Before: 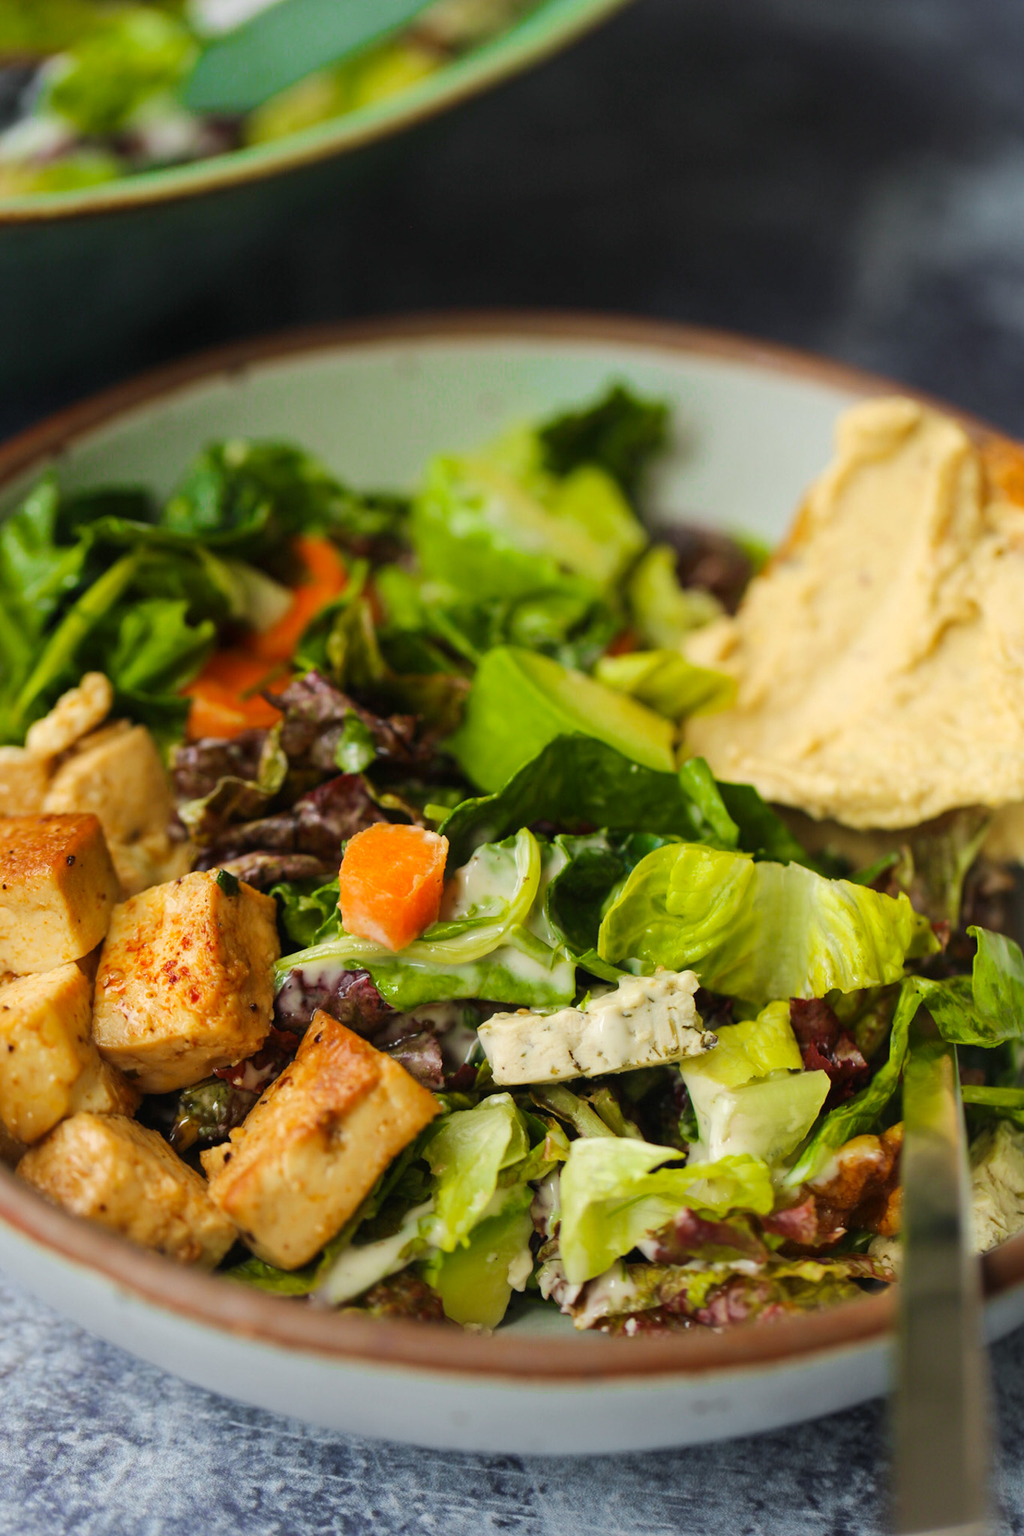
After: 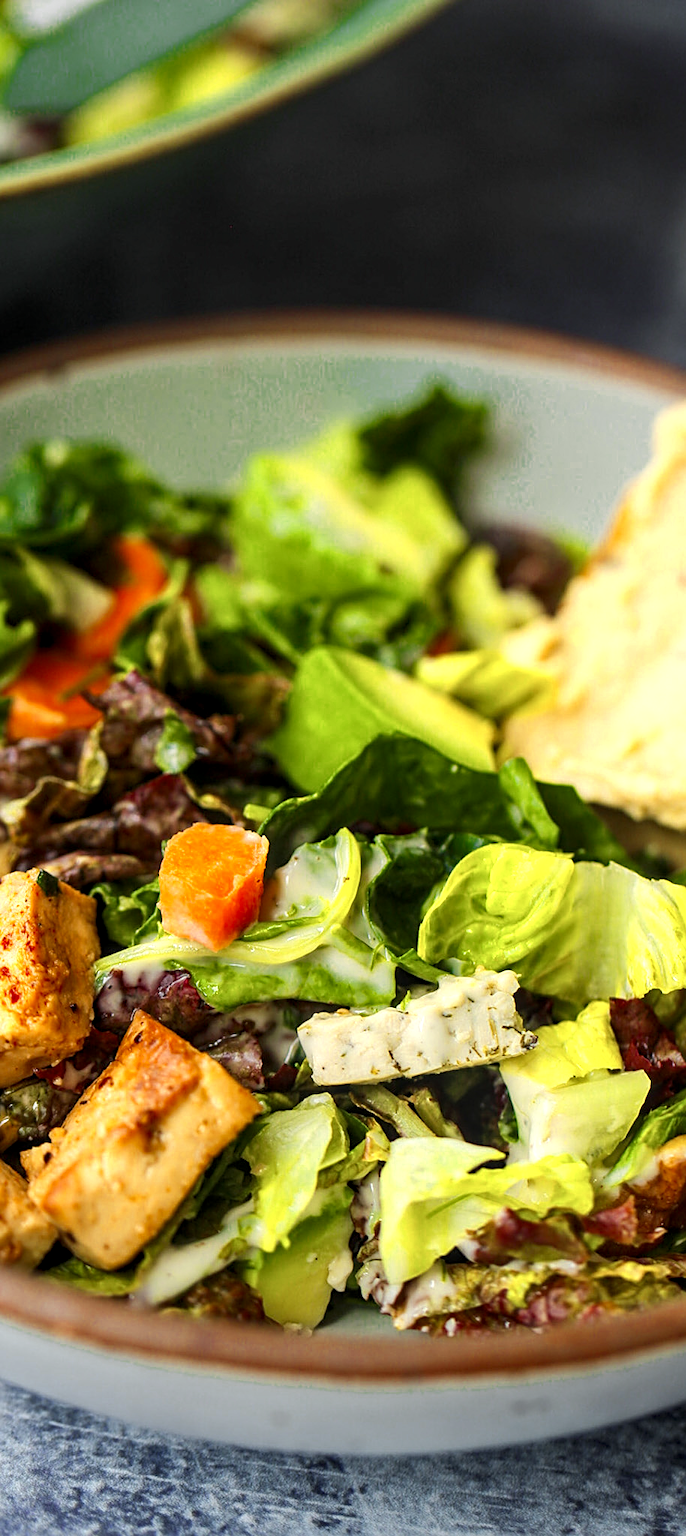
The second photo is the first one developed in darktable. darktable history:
contrast brightness saturation: saturation -0.048
sharpen: on, module defaults
local contrast: detail 130%
crop and rotate: left 17.64%, right 15.316%
color zones: curves: ch0 [(0.004, 0.305) (0.261, 0.623) (0.389, 0.399) (0.708, 0.571) (0.947, 0.34)]; ch1 [(0.025, 0.645) (0.229, 0.584) (0.326, 0.551) (0.484, 0.262) (0.757, 0.643)]
